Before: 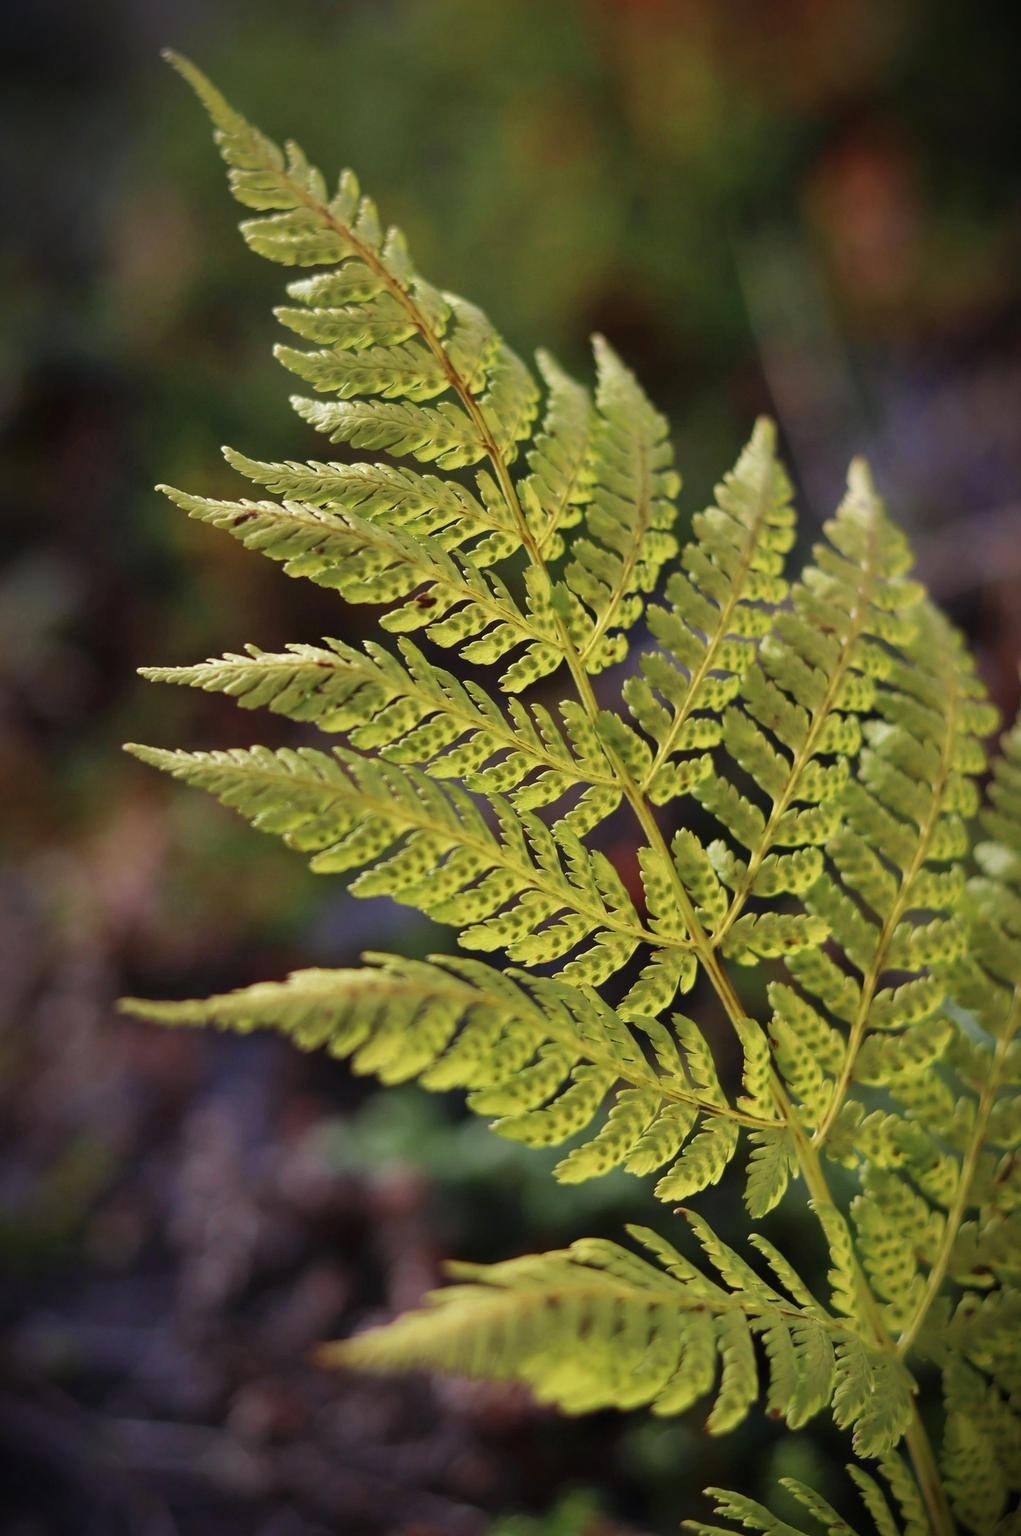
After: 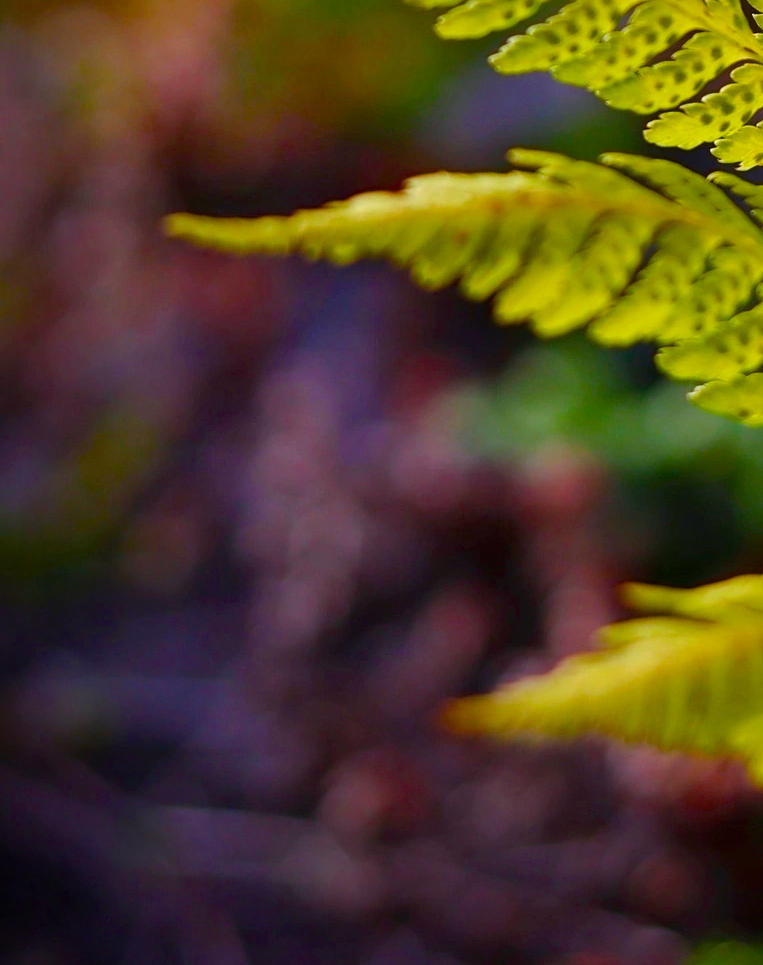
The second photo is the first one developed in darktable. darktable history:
exposure: black level correction 0.001, compensate exposure bias true, compensate highlight preservation false
crop and rotate: top 55.091%, right 46.833%, bottom 0.228%
sharpen: amount 0.203
color balance rgb: linear chroma grading › global chroma 8.926%, perceptual saturation grading › global saturation 27.467%, perceptual saturation grading › highlights -28.315%, perceptual saturation grading › mid-tones 15.476%, perceptual saturation grading › shadows 33.448%, global vibrance 20%
